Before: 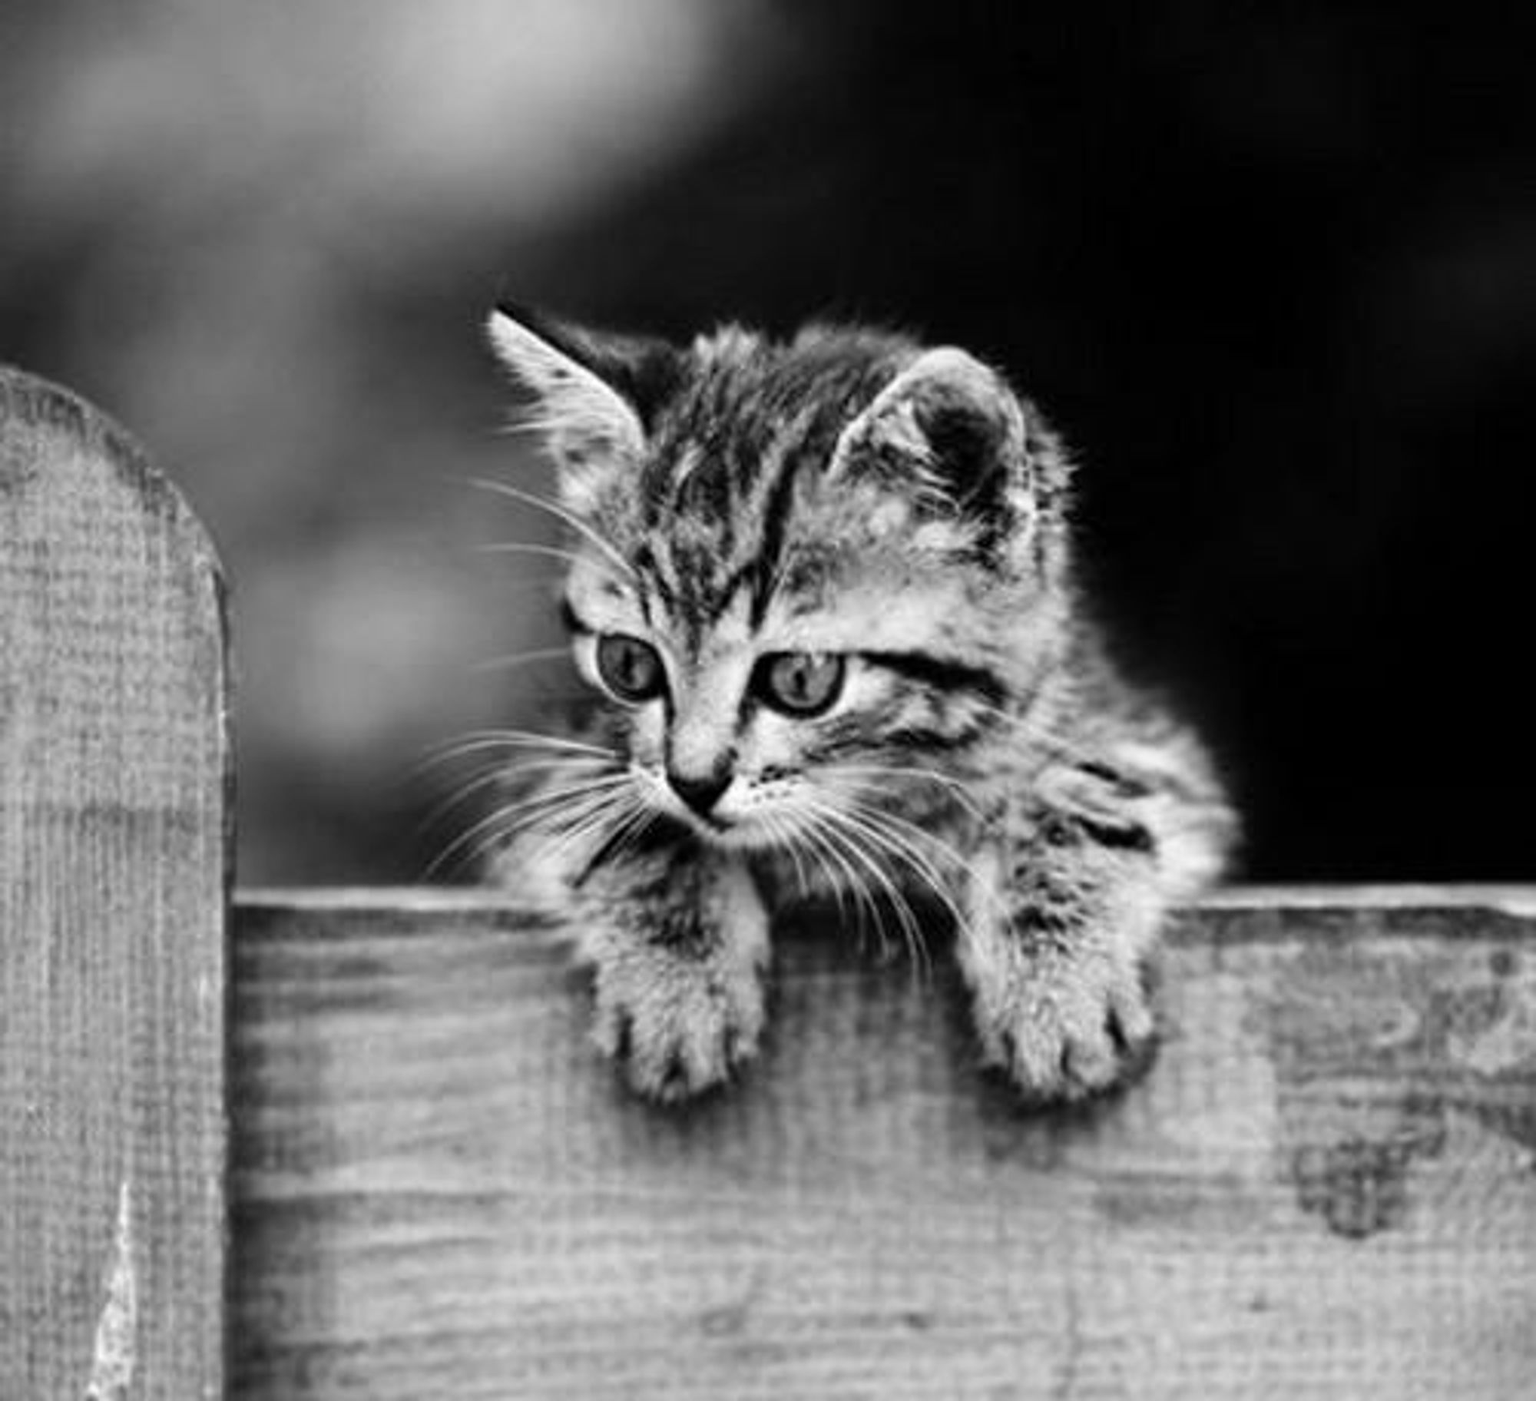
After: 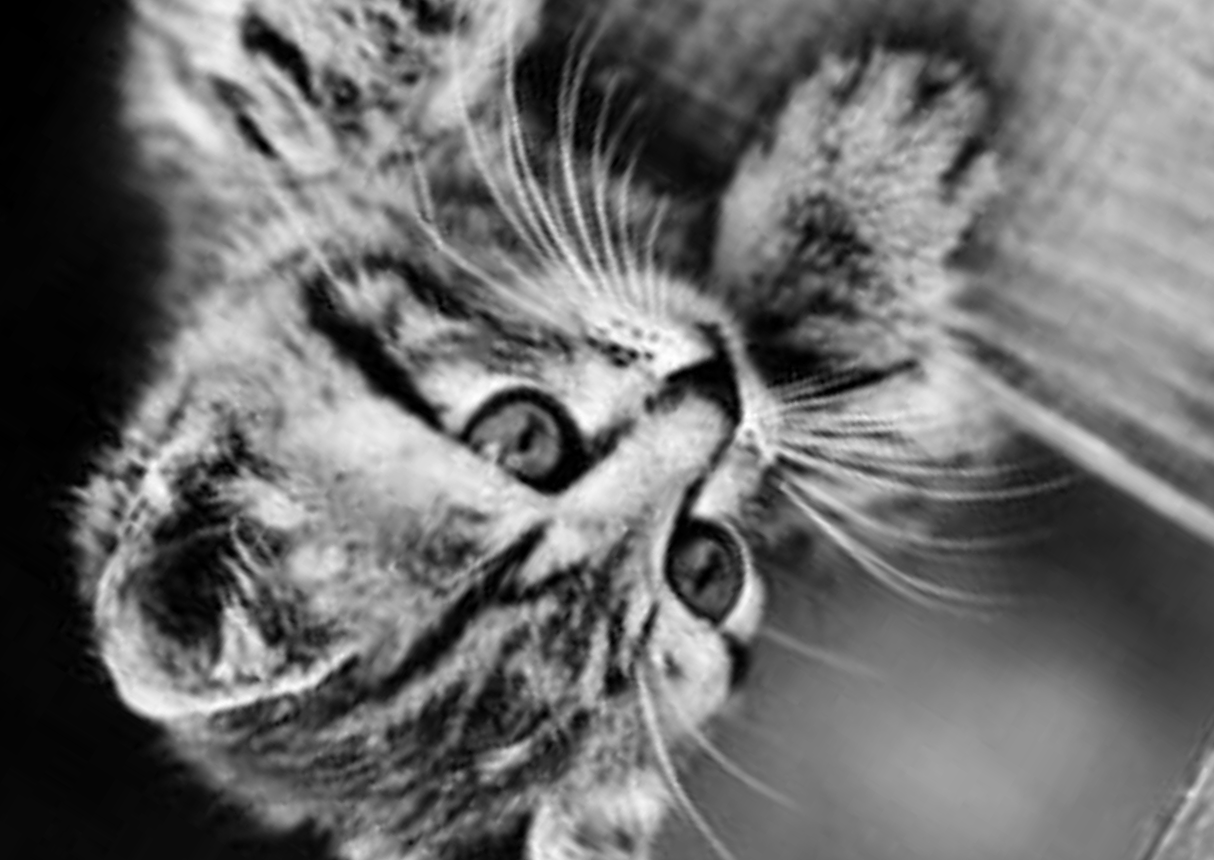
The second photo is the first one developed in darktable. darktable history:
crop and rotate: angle 148.63°, left 9.103%, top 15.642%, right 4.37%, bottom 17.147%
